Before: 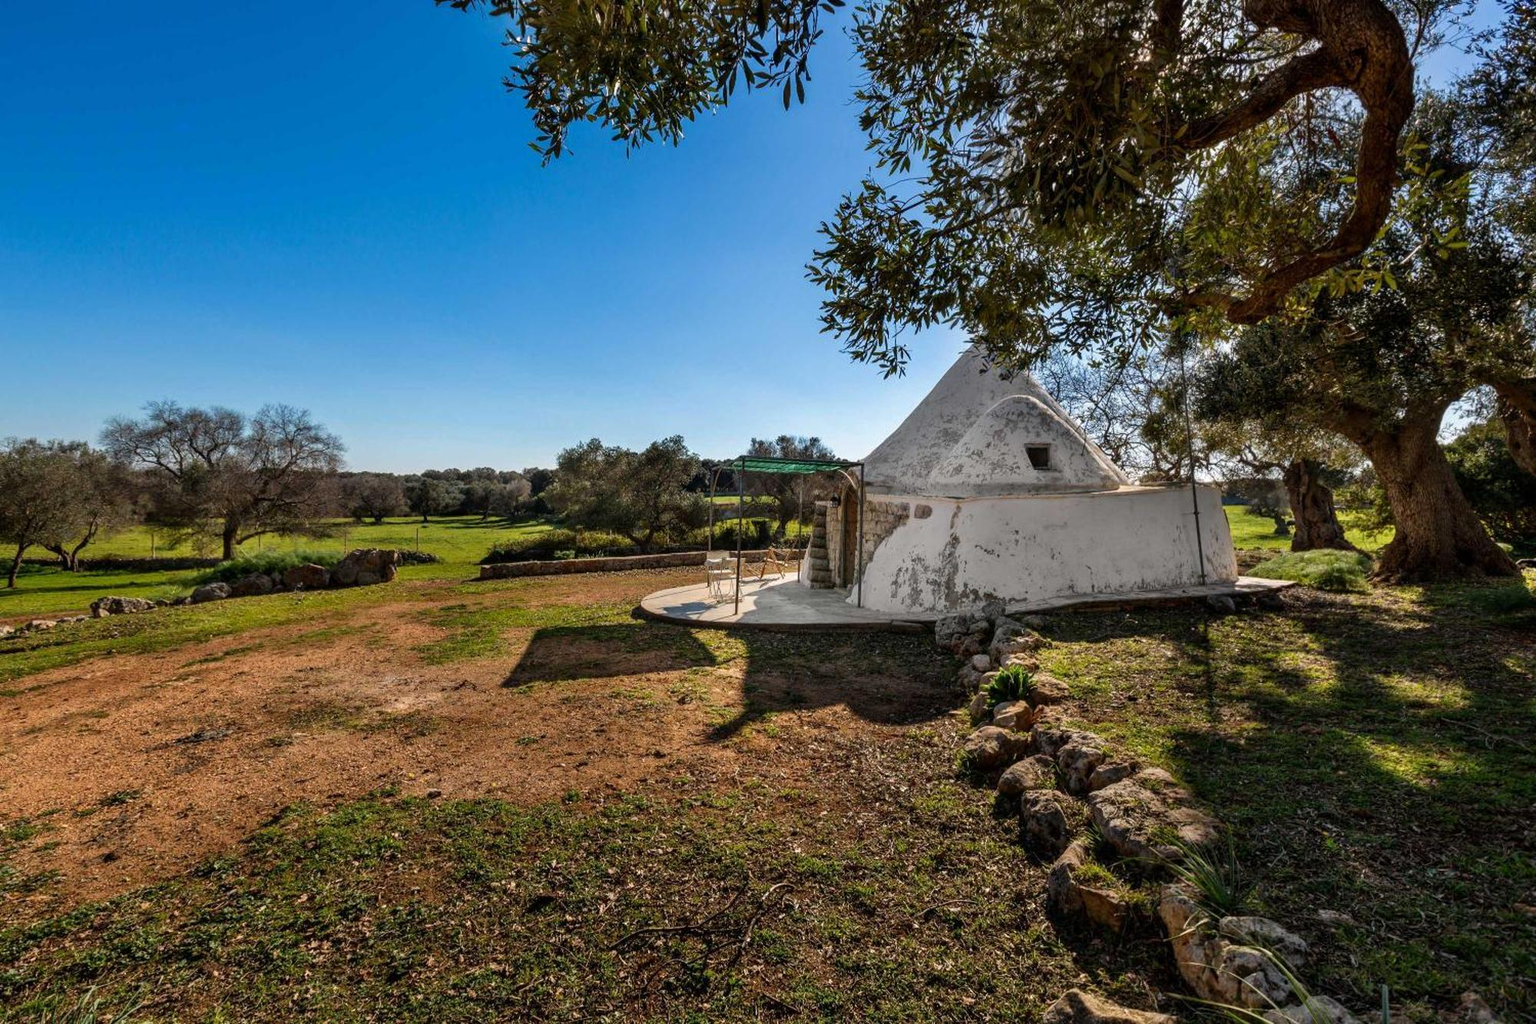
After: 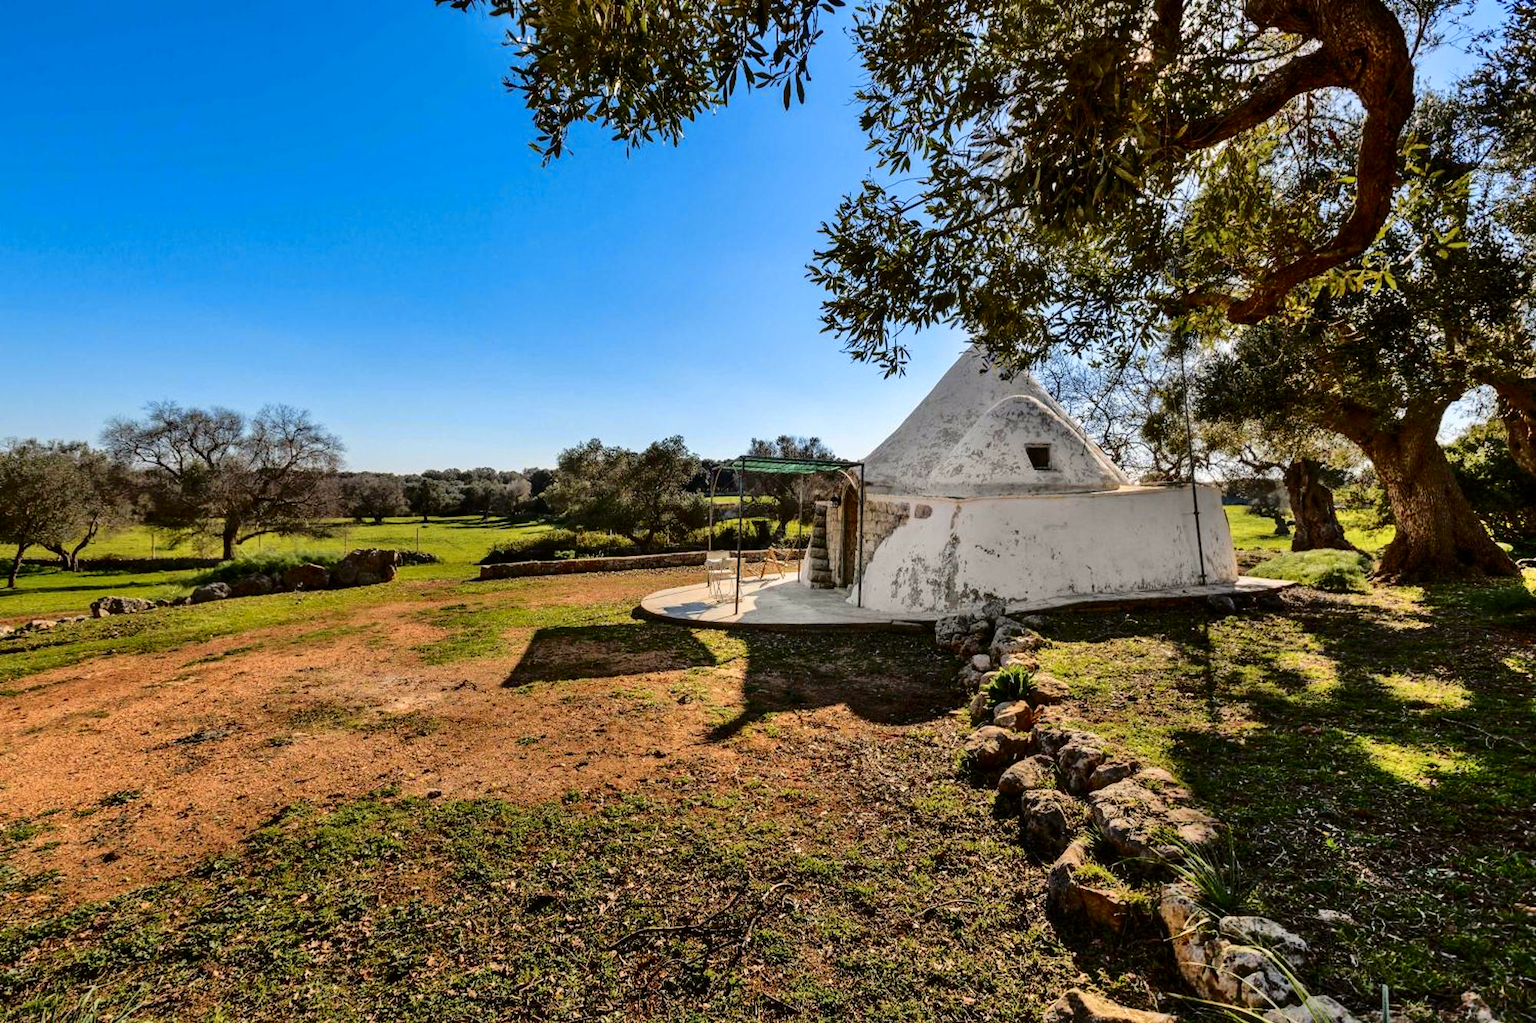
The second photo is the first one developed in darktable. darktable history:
tone curve: curves: ch0 [(0, 0) (0.058, 0.039) (0.168, 0.123) (0.282, 0.327) (0.45, 0.534) (0.676, 0.751) (0.89, 0.919) (1, 1)]; ch1 [(0, 0) (0.094, 0.081) (0.285, 0.299) (0.385, 0.403) (0.447, 0.455) (0.495, 0.496) (0.544, 0.552) (0.589, 0.612) (0.722, 0.728) (1, 1)]; ch2 [(0, 0) (0.257, 0.217) (0.43, 0.421) (0.498, 0.507) (0.531, 0.544) (0.56, 0.579) (0.625, 0.66) (1, 1)], color space Lab, independent channels, preserve colors none
shadows and highlights: low approximation 0.01, soften with gaussian
